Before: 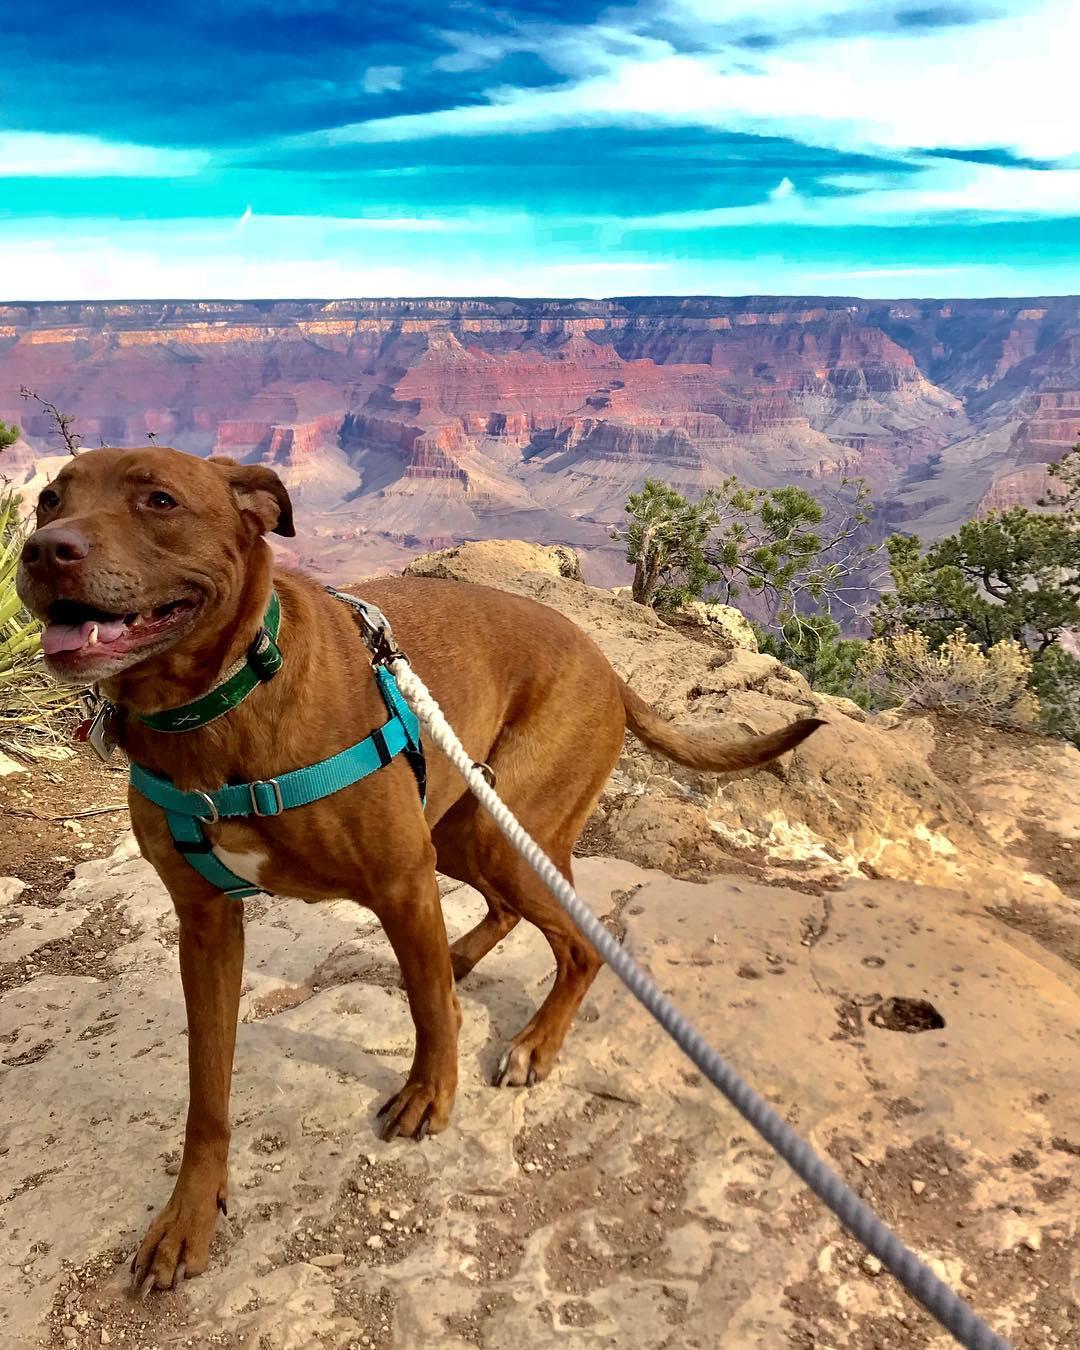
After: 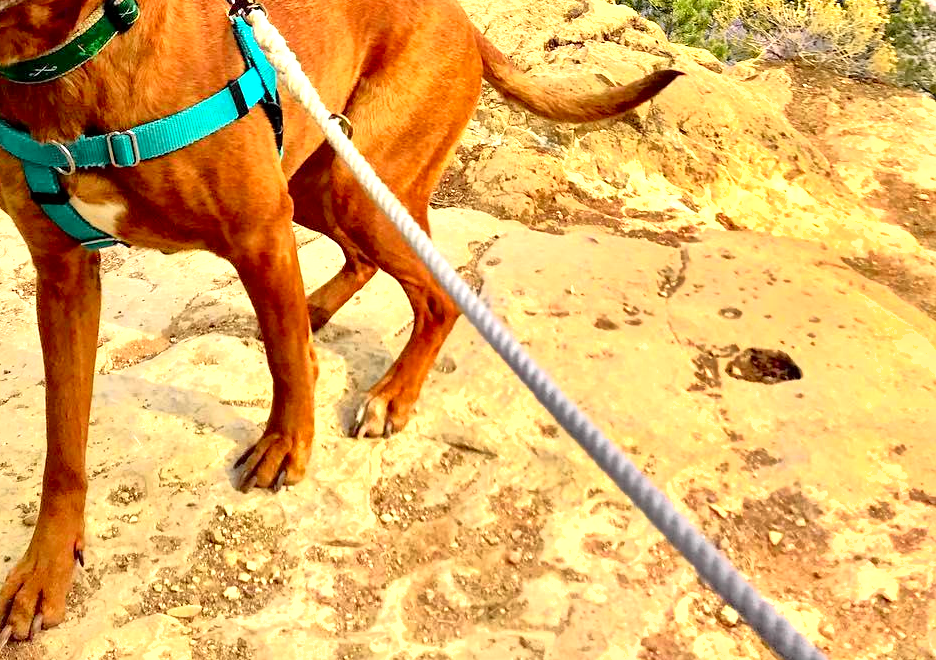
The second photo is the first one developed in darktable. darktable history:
local contrast: mode bilateral grid, contrast 20, coarseness 100, detail 150%, midtone range 0.2
exposure: black level correction 0, exposure 1.2 EV, compensate highlight preservation false
crop and rotate: left 13.306%, top 48.129%, bottom 2.928%
shadows and highlights: shadows -20, white point adjustment -2, highlights -35
tone curve: curves: ch0 [(0, 0) (0.062, 0.037) (0.142, 0.138) (0.359, 0.419) (0.469, 0.544) (0.634, 0.722) (0.839, 0.909) (0.998, 0.978)]; ch1 [(0, 0) (0.437, 0.408) (0.472, 0.47) (0.502, 0.503) (0.527, 0.523) (0.559, 0.573) (0.608, 0.665) (0.669, 0.748) (0.859, 0.899) (1, 1)]; ch2 [(0, 0) (0.33, 0.301) (0.421, 0.443) (0.473, 0.498) (0.502, 0.5) (0.535, 0.531) (0.575, 0.603) (0.608, 0.667) (1, 1)], color space Lab, independent channels, preserve colors none
